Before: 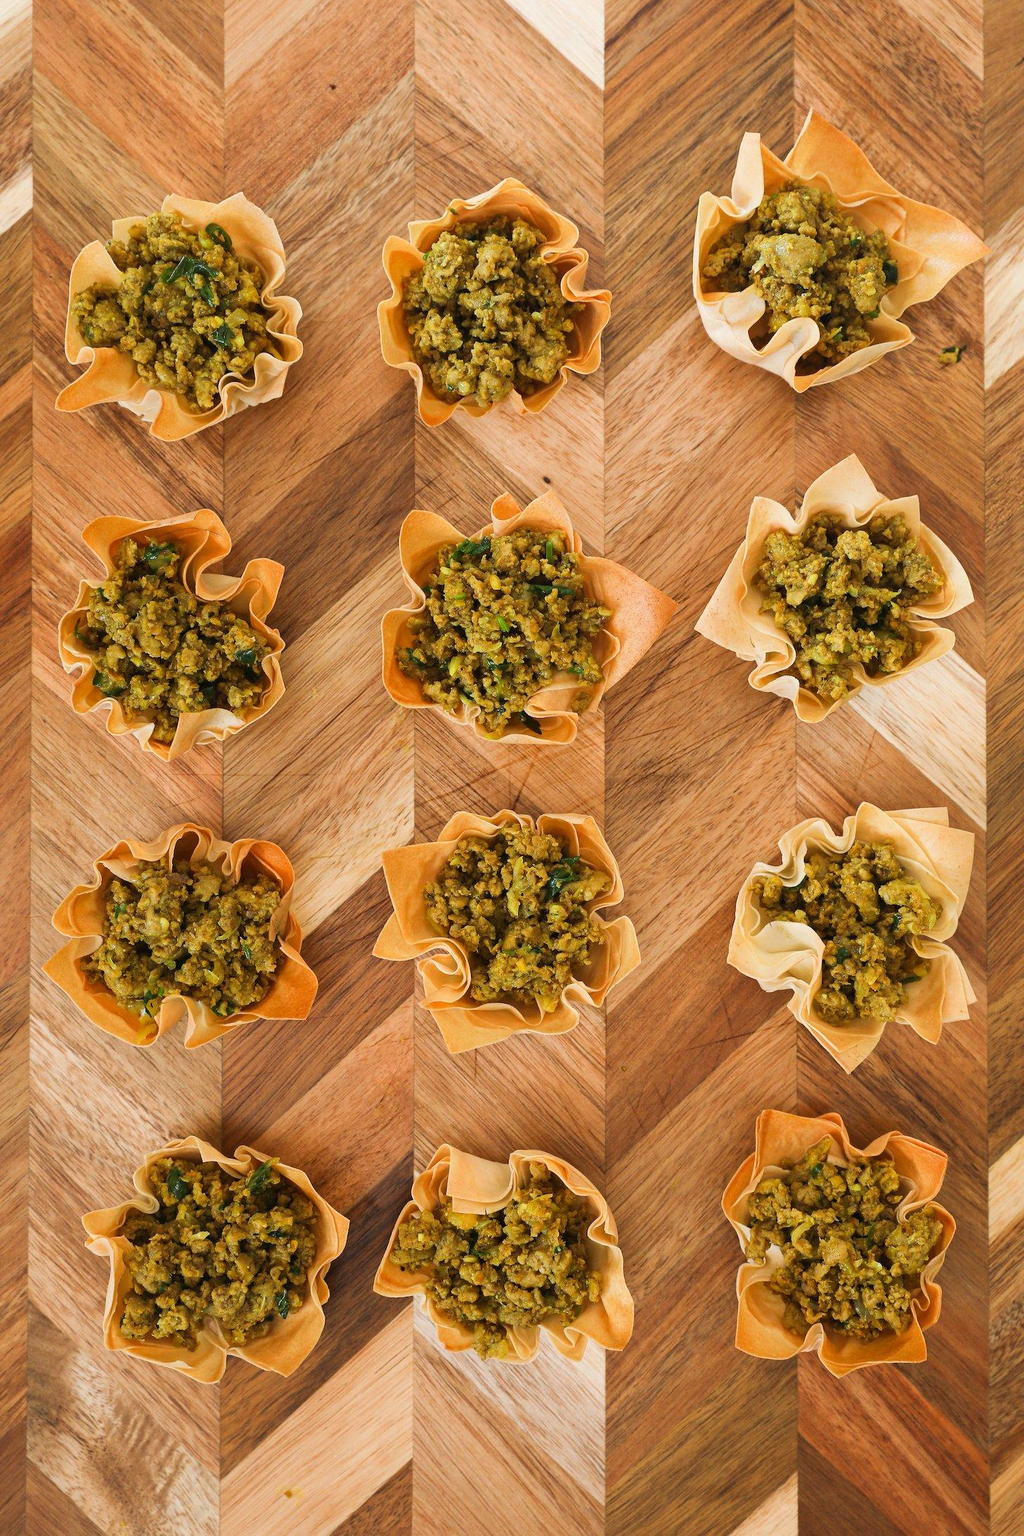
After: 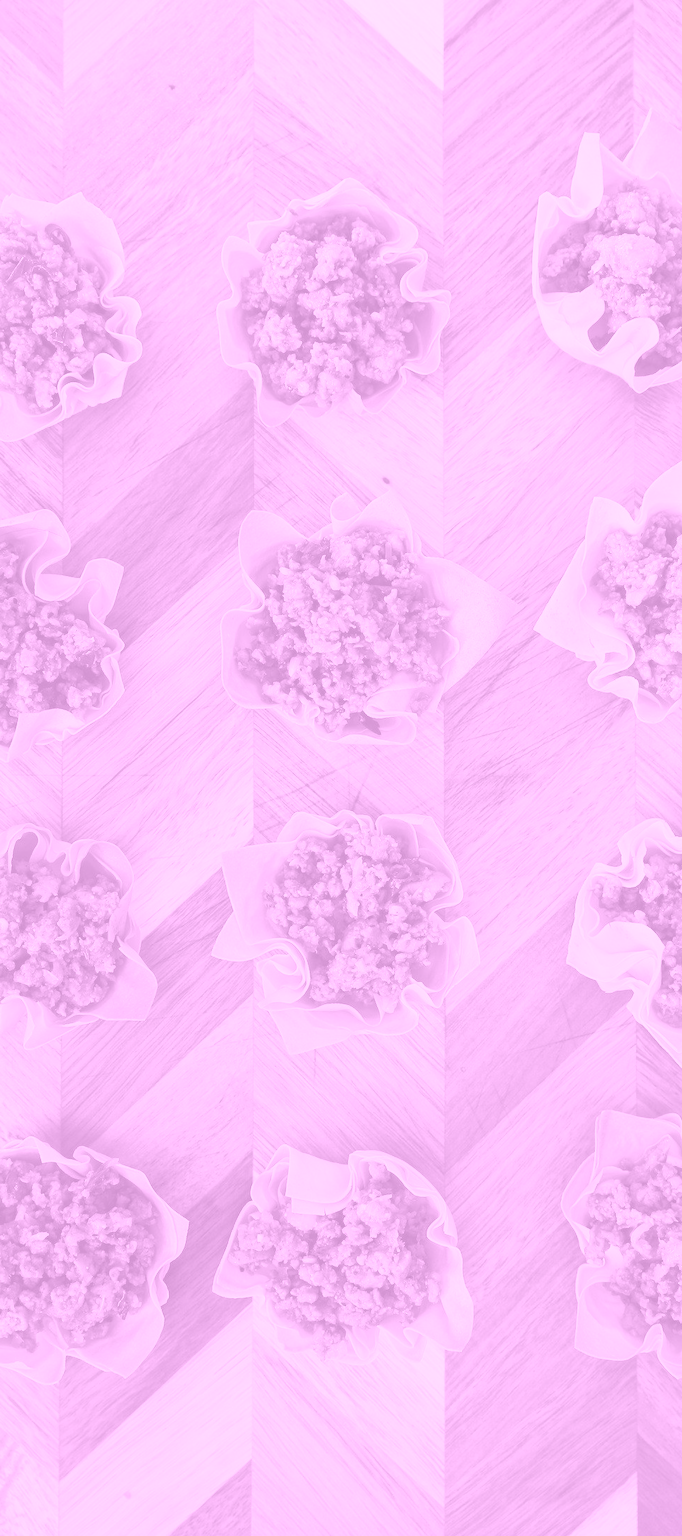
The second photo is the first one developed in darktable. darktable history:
crop and rotate: left 15.754%, right 17.579%
colorize: hue 331.2°, saturation 75%, source mix 30.28%, lightness 70.52%, version 1
rgb levels: preserve colors max RGB
color correction: highlights a* 2.75, highlights b* 5, shadows a* -2.04, shadows b* -4.84, saturation 0.8
